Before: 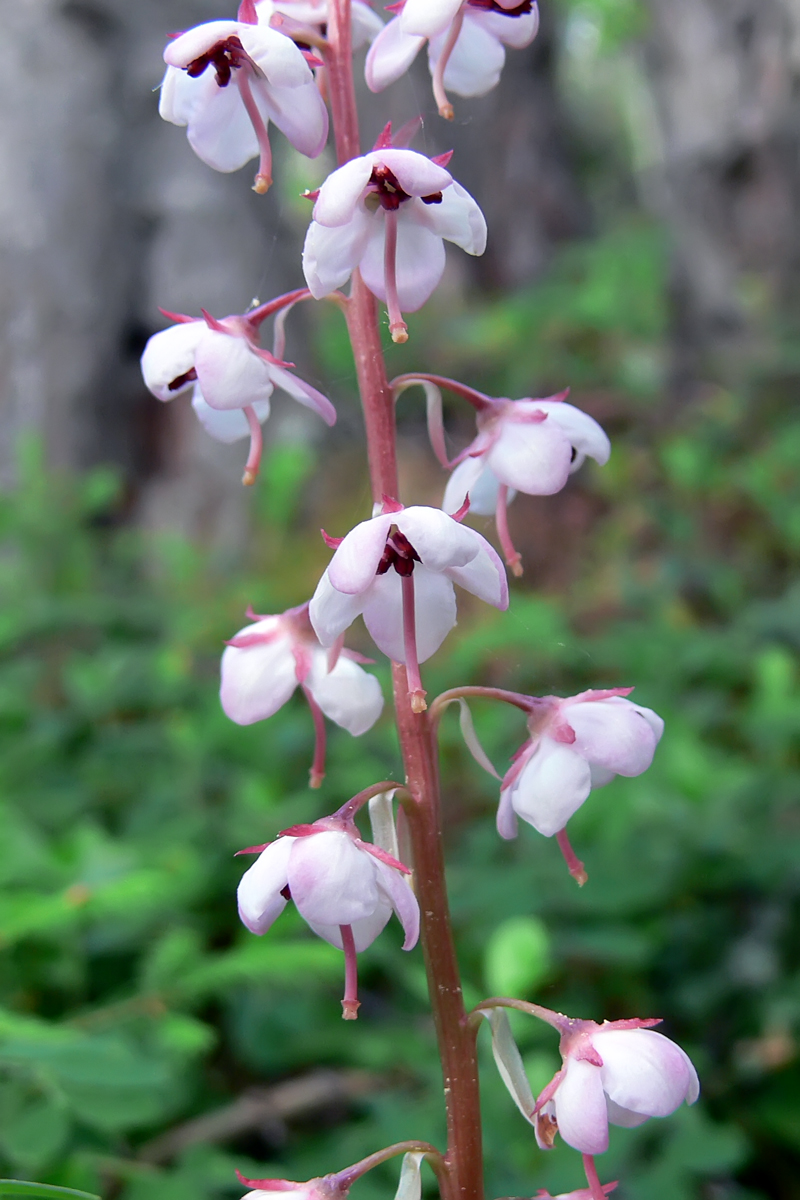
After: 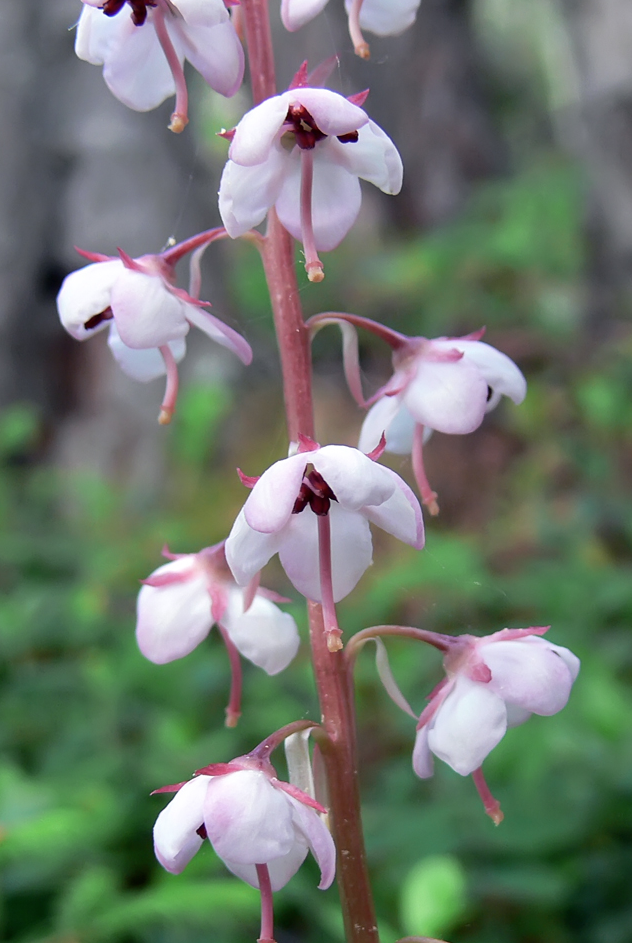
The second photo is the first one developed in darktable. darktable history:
crop and rotate: left 10.551%, top 5.108%, right 10.391%, bottom 16.249%
contrast brightness saturation: saturation -0.086
